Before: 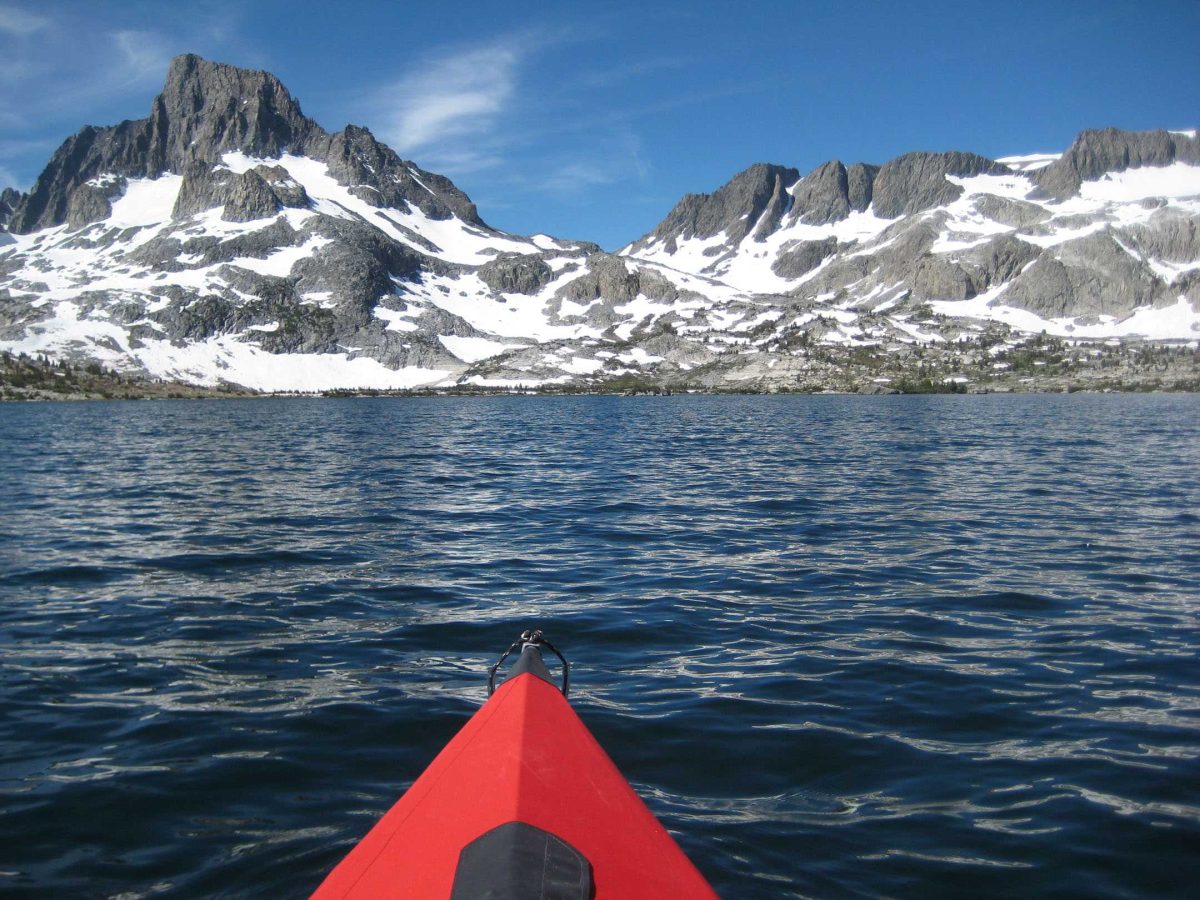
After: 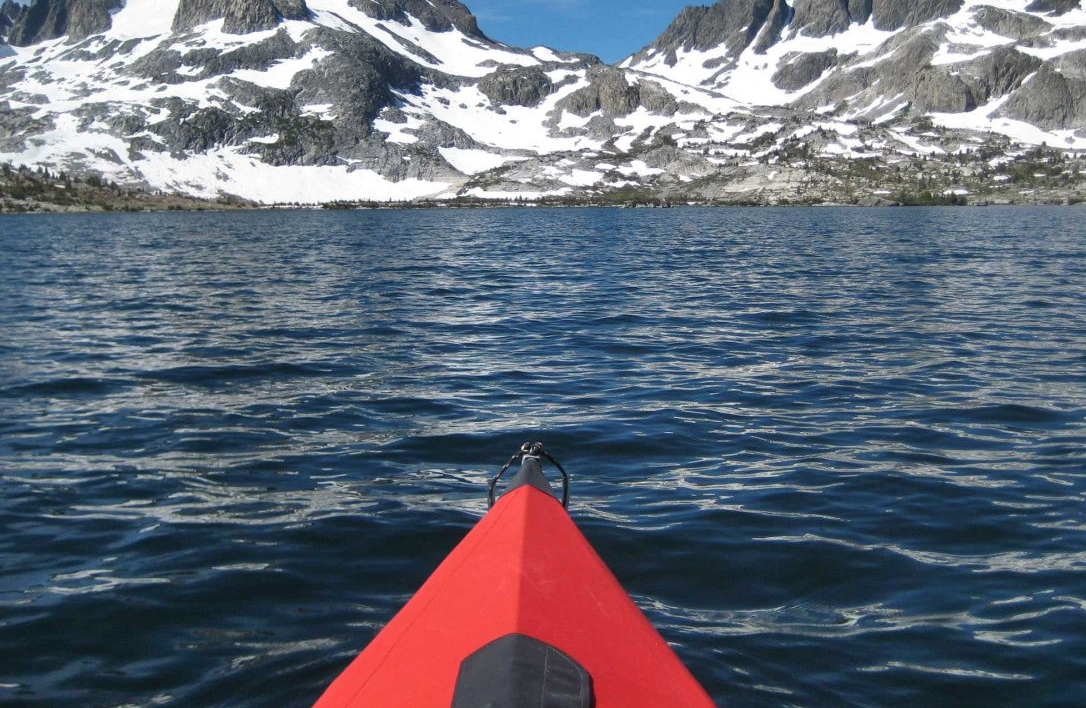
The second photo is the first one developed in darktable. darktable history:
crop: top 20.916%, right 9.437%, bottom 0.316%
tone equalizer: on, module defaults
shadows and highlights: radius 108.52, shadows 44.07, highlights -67.8, low approximation 0.01, soften with gaussian
